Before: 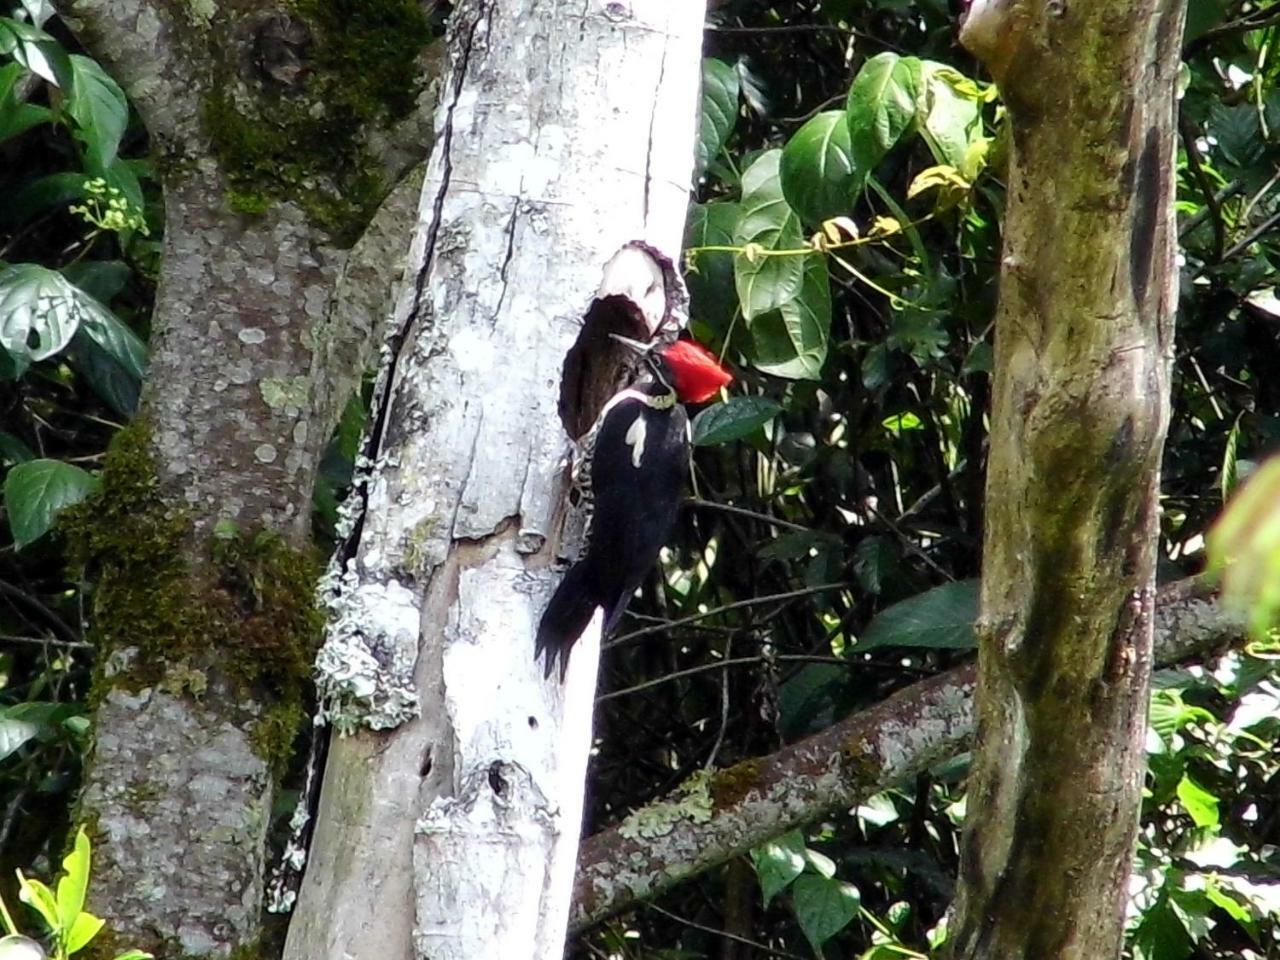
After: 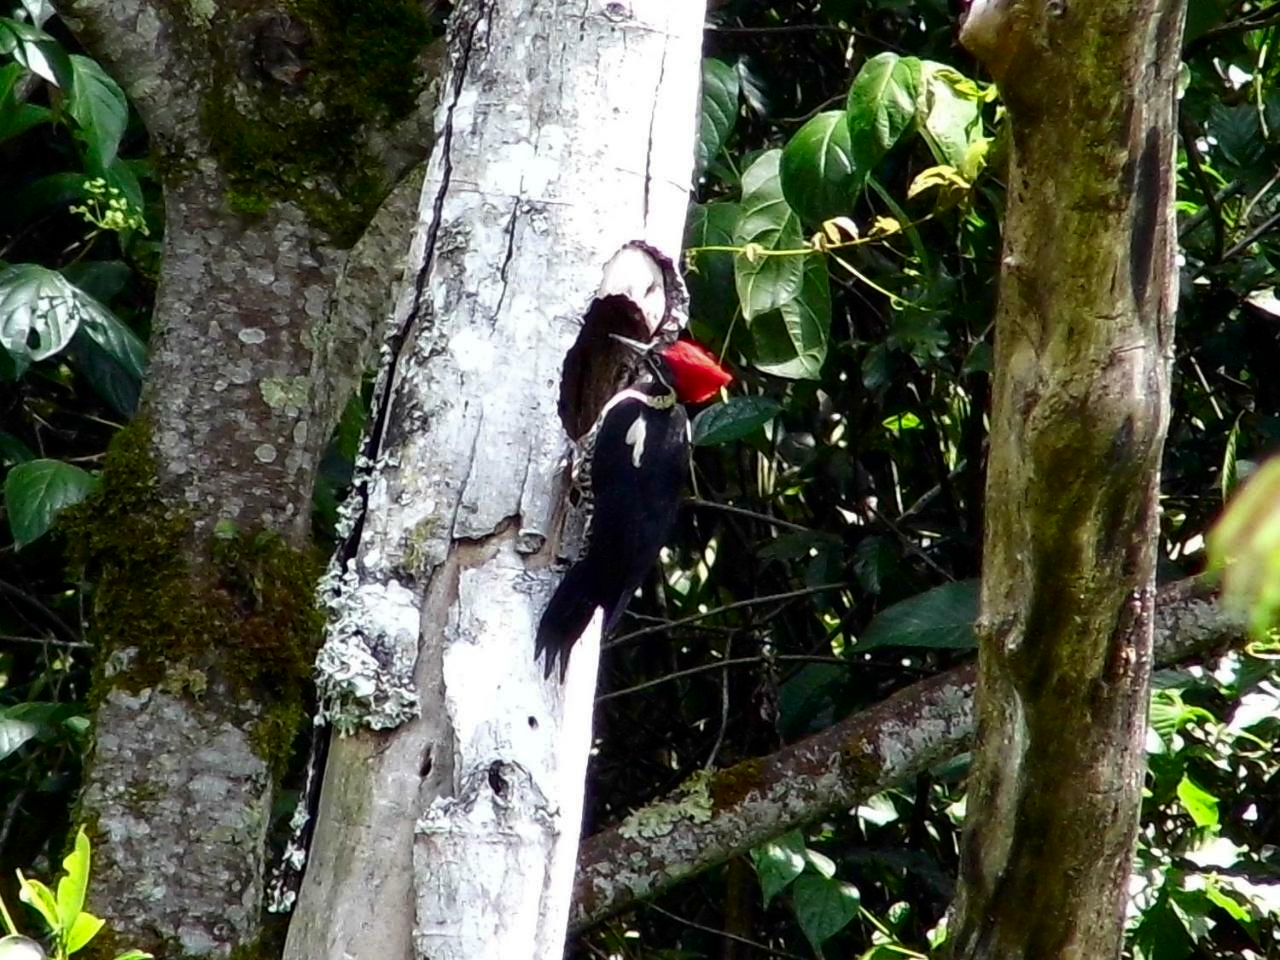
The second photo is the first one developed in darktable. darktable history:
contrast brightness saturation: contrast 0.068, brightness -0.13, saturation 0.058
